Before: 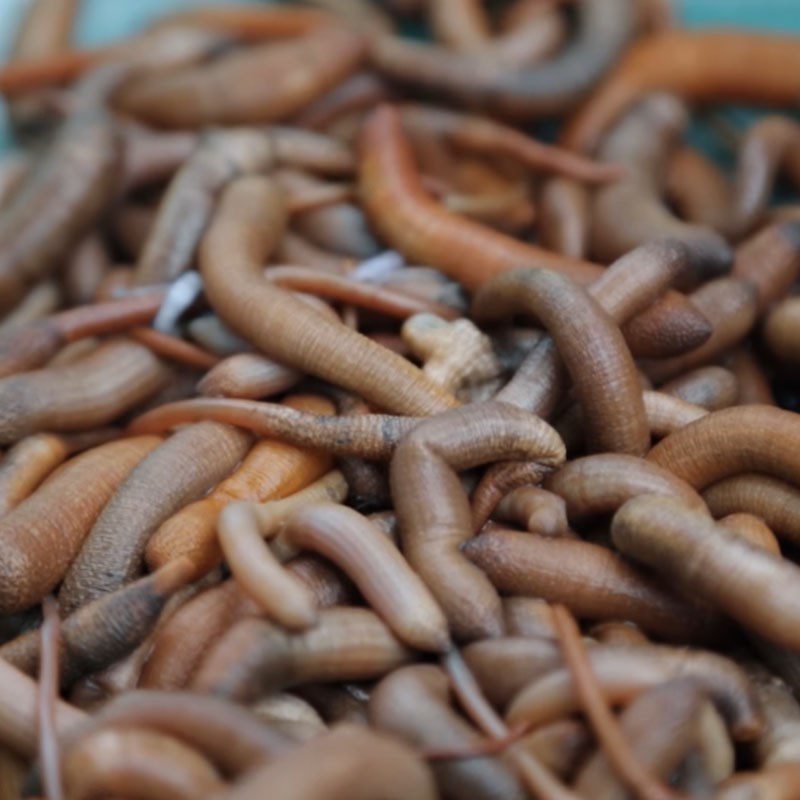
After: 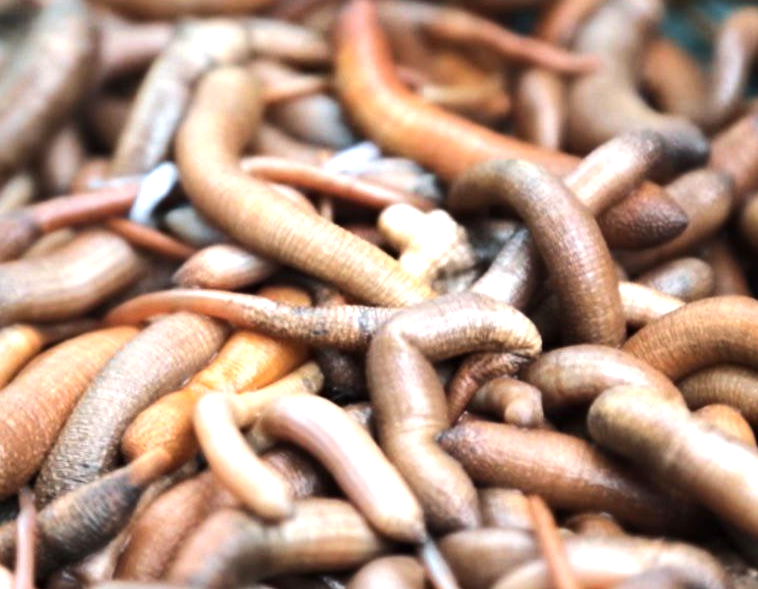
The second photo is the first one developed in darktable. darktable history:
tone equalizer: -8 EV -0.752 EV, -7 EV -0.707 EV, -6 EV -0.569 EV, -5 EV -0.42 EV, -3 EV 0.388 EV, -2 EV 0.6 EV, -1 EV 0.696 EV, +0 EV 0.754 EV, edges refinement/feathering 500, mask exposure compensation -1.57 EV, preserve details no
exposure: exposure 0.95 EV, compensate highlight preservation false
crop and rotate: left 3.017%, top 13.674%, right 2.202%, bottom 12.689%
